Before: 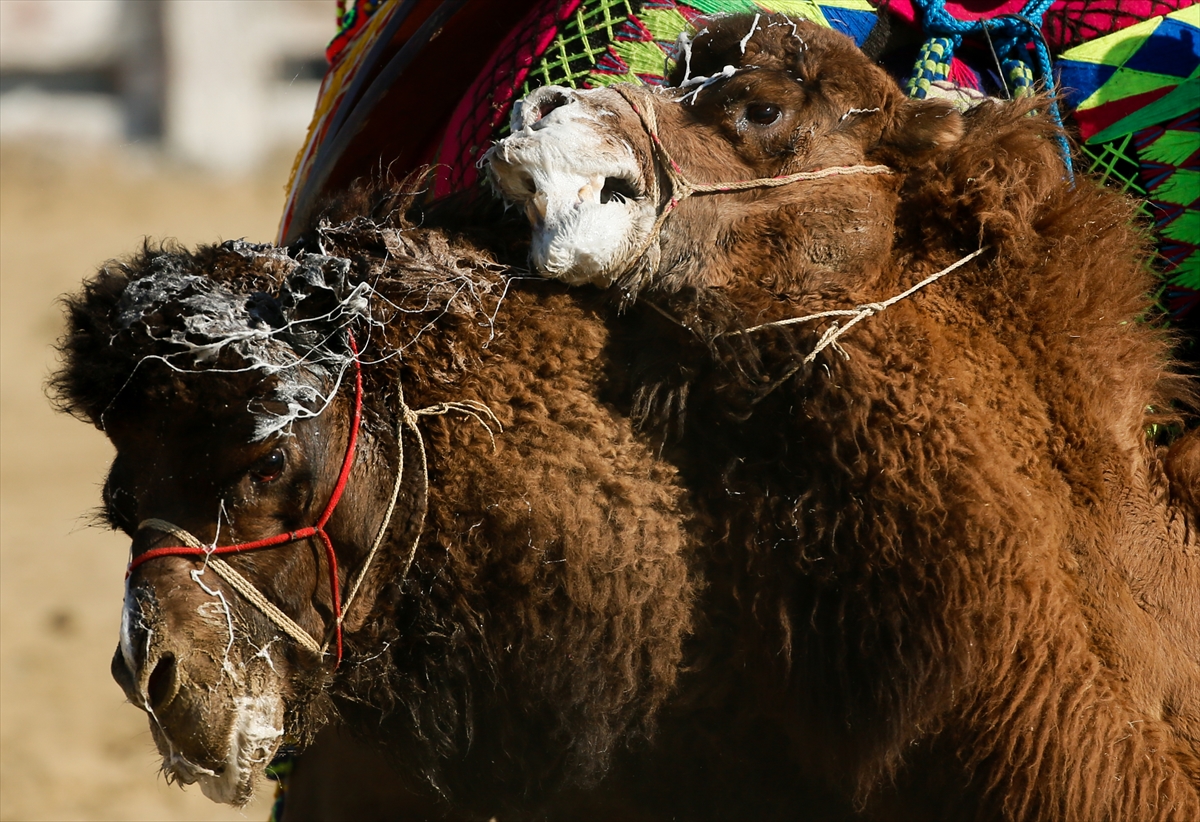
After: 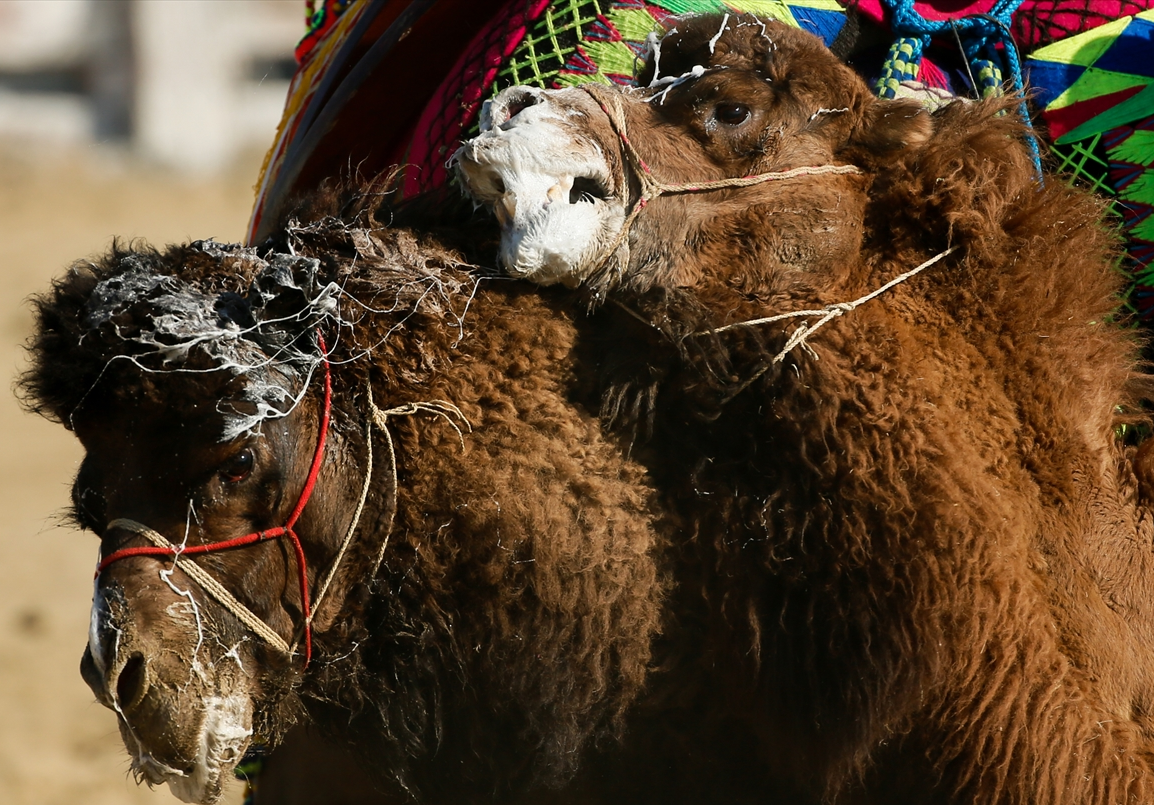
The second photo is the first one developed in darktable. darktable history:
crop and rotate: left 2.656%, right 1.122%, bottom 2.044%
